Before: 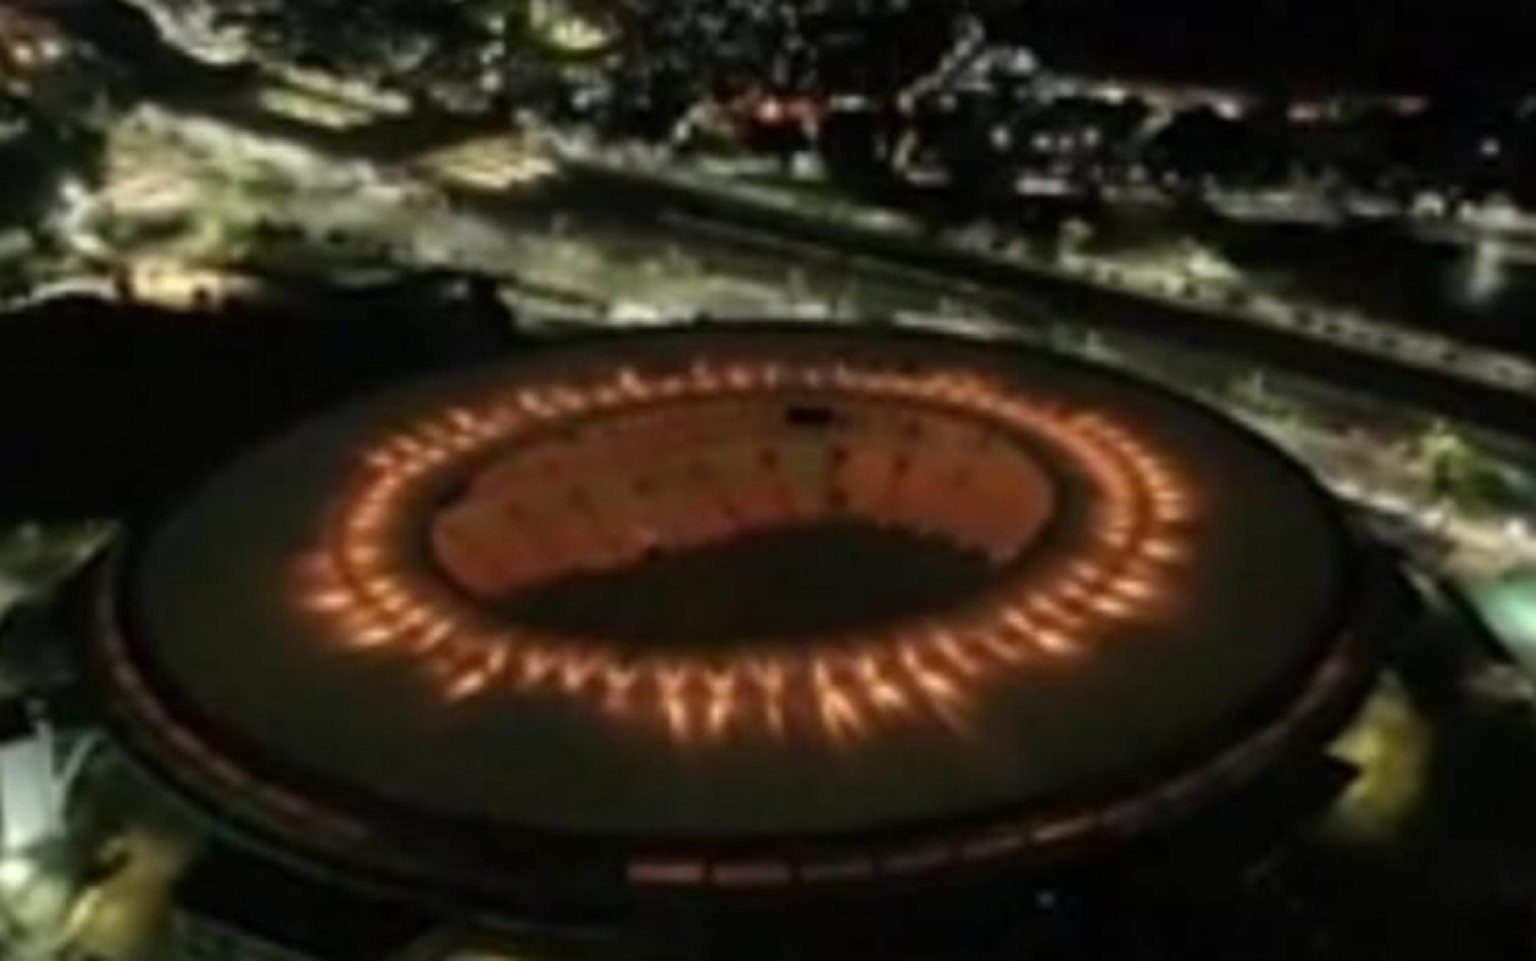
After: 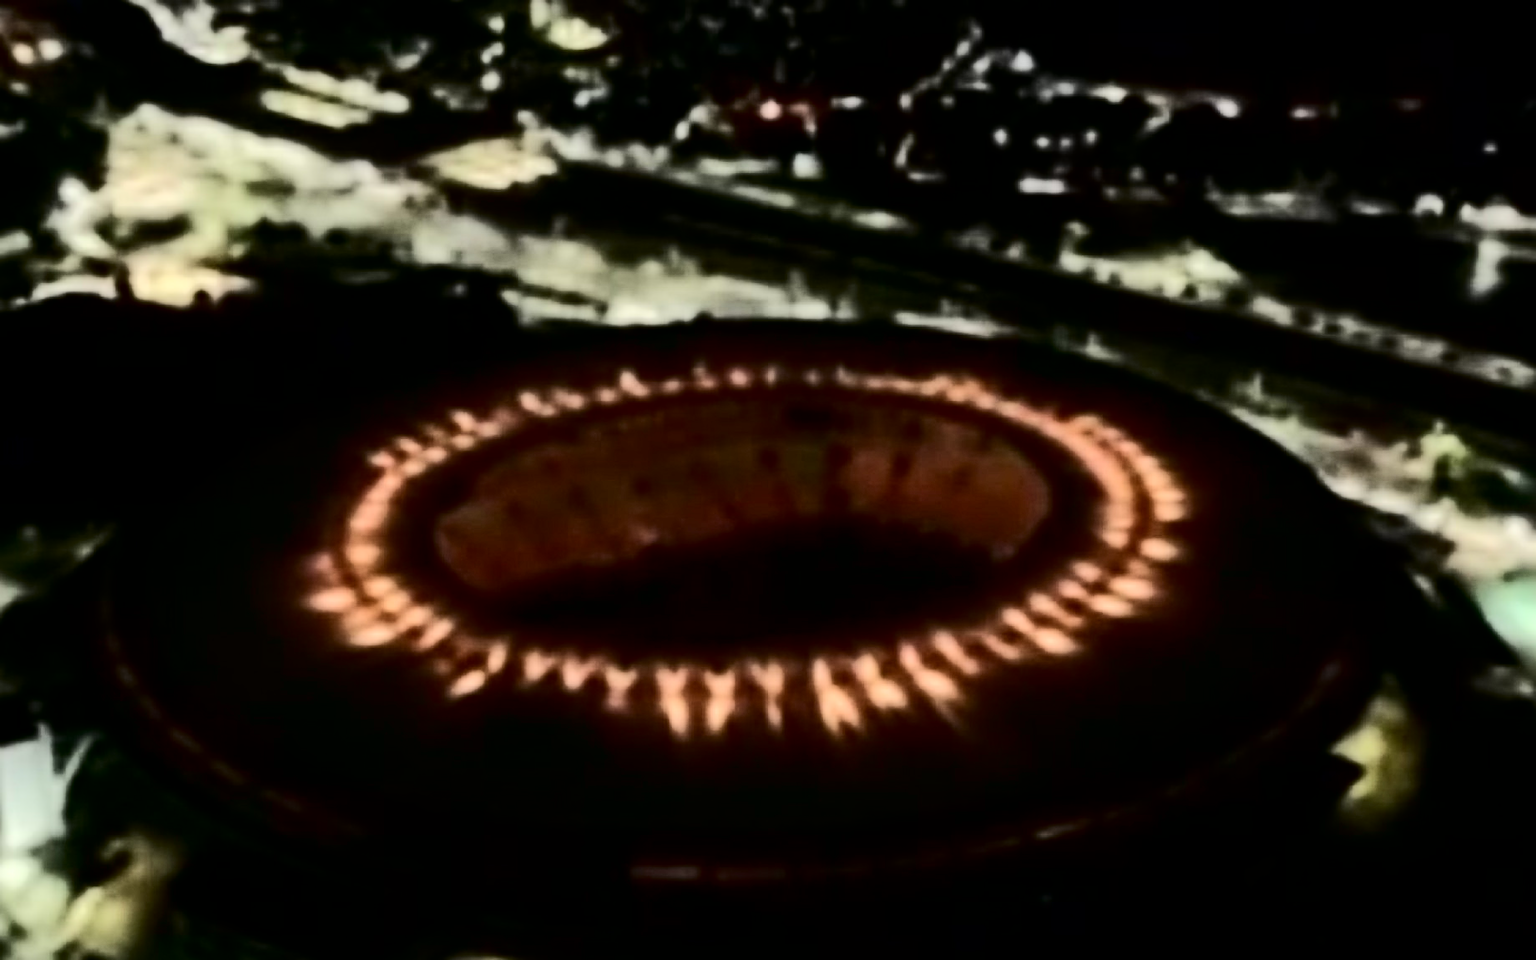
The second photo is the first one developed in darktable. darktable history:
levels: levels [0, 0.51, 1]
tone curve: curves: ch0 [(0, 0) (0.086, 0.006) (0.148, 0.021) (0.245, 0.105) (0.374, 0.401) (0.444, 0.631) (0.778, 0.915) (1, 1)], color space Lab, independent channels
